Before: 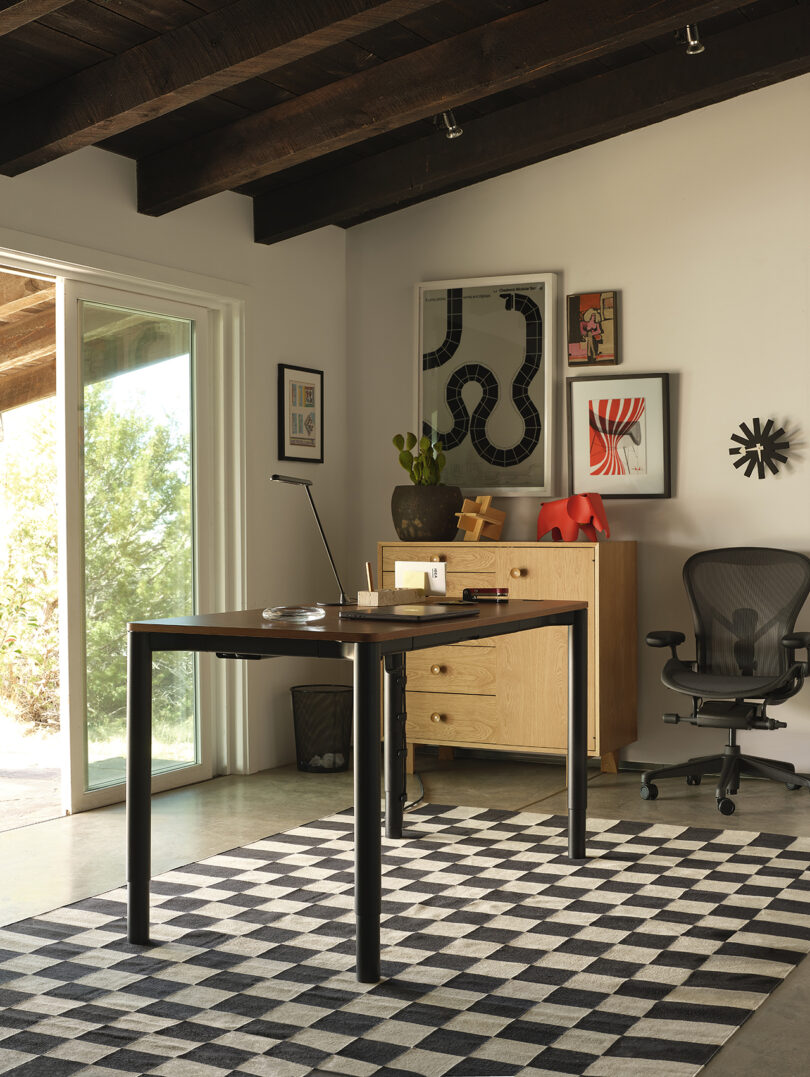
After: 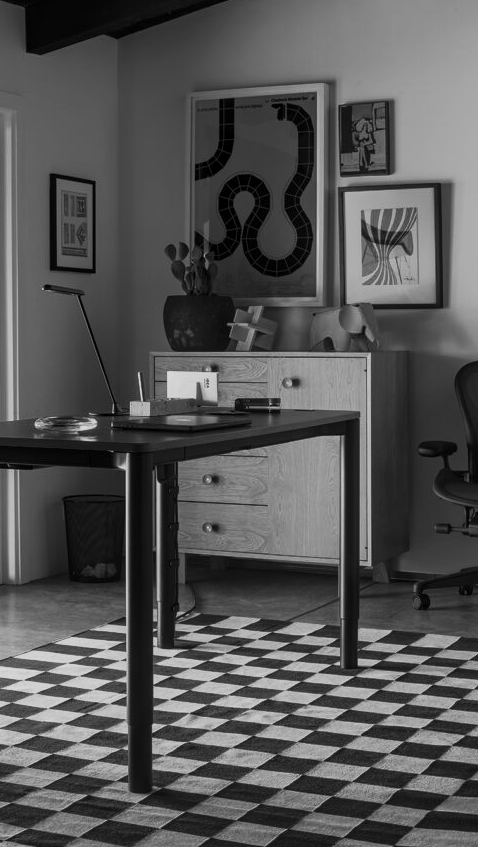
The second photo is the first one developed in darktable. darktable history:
tone curve: curves: ch0 [(0, 0) (0.003, 0.126) (0.011, 0.129) (0.025, 0.133) (0.044, 0.143) (0.069, 0.155) (0.1, 0.17) (0.136, 0.189) (0.177, 0.217) (0.224, 0.25) (0.277, 0.293) (0.335, 0.346) (0.399, 0.398) (0.468, 0.456) (0.543, 0.517) (0.623, 0.583) (0.709, 0.659) (0.801, 0.756) (0.898, 0.856) (1, 1)], preserve colors none
white balance: red 1.138, green 0.996, blue 0.812
tone equalizer: -8 EV -0.001 EV, -7 EV 0.001 EV, -6 EV -0.002 EV, -5 EV -0.003 EV, -4 EV -0.062 EV, -3 EV -0.222 EV, -2 EV -0.267 EV, -1 EV 0.105 EV, +0 EV 0.303 EV
crop and rotate: left 28.256%, top 17.734%, right 12.656%, bottom 3.573%
monochrome: a 1.94, b -0.638
exposure: black level correction 0.001, exposure 0.955 EV, compensate exposure bias true, compensate highlight preservation false
local contrast: detail 130%
colorize: hue 194.4°, saturation 29%, source mix 61.75%, lightness 3.98%, version 1
